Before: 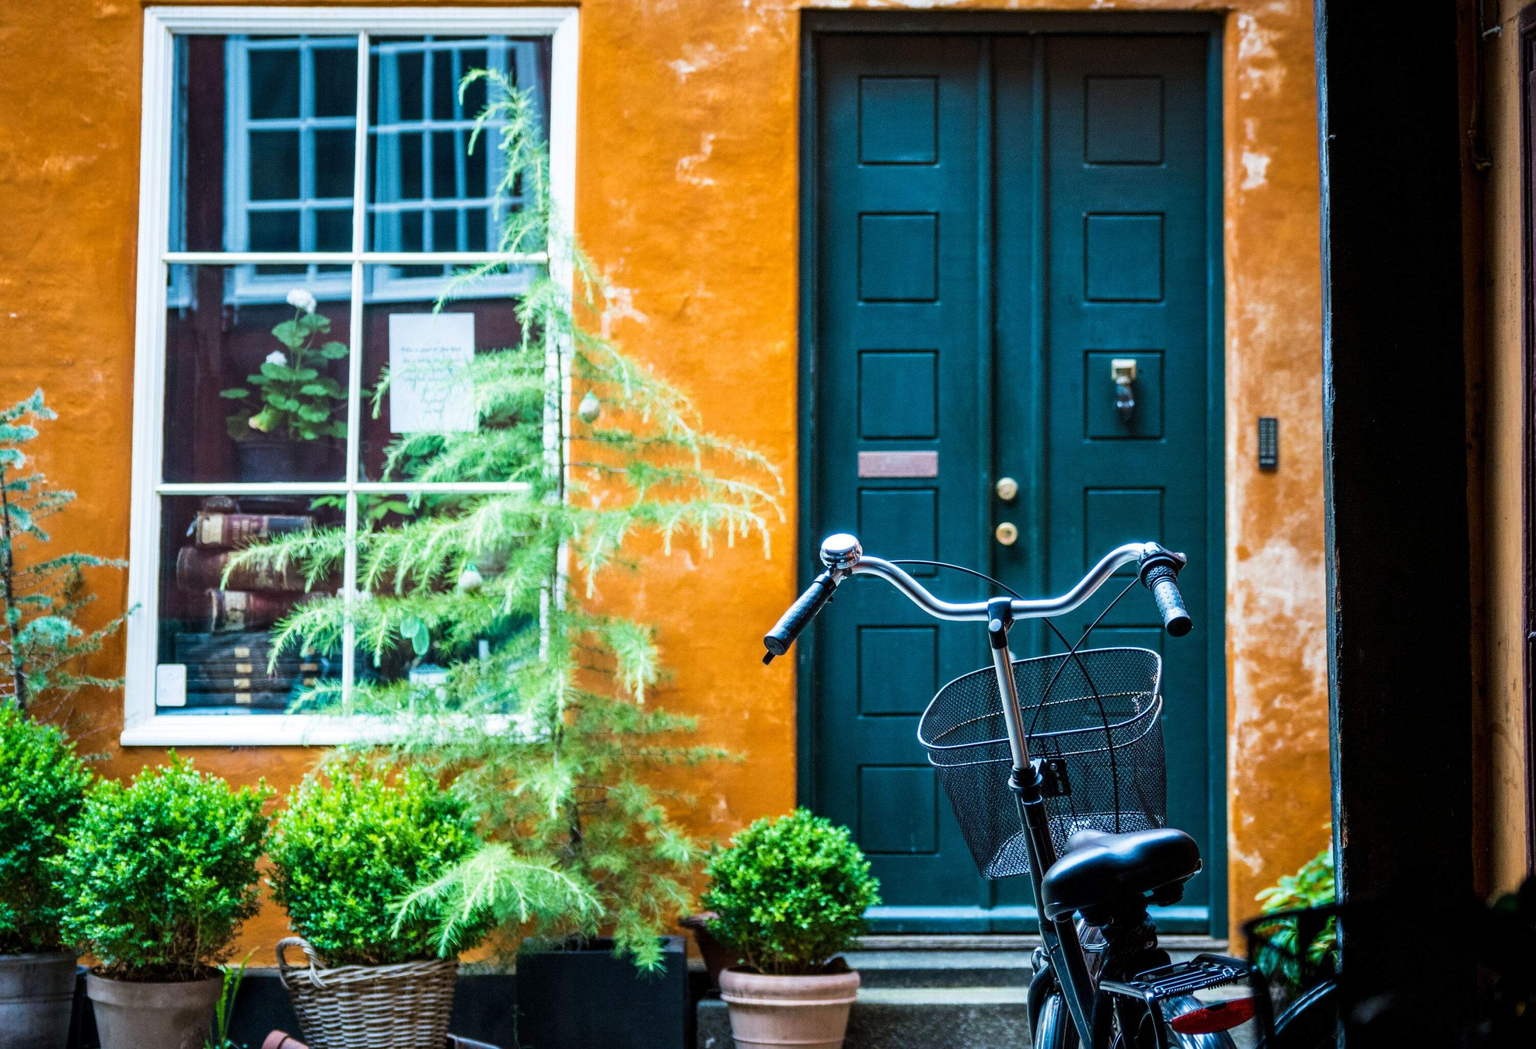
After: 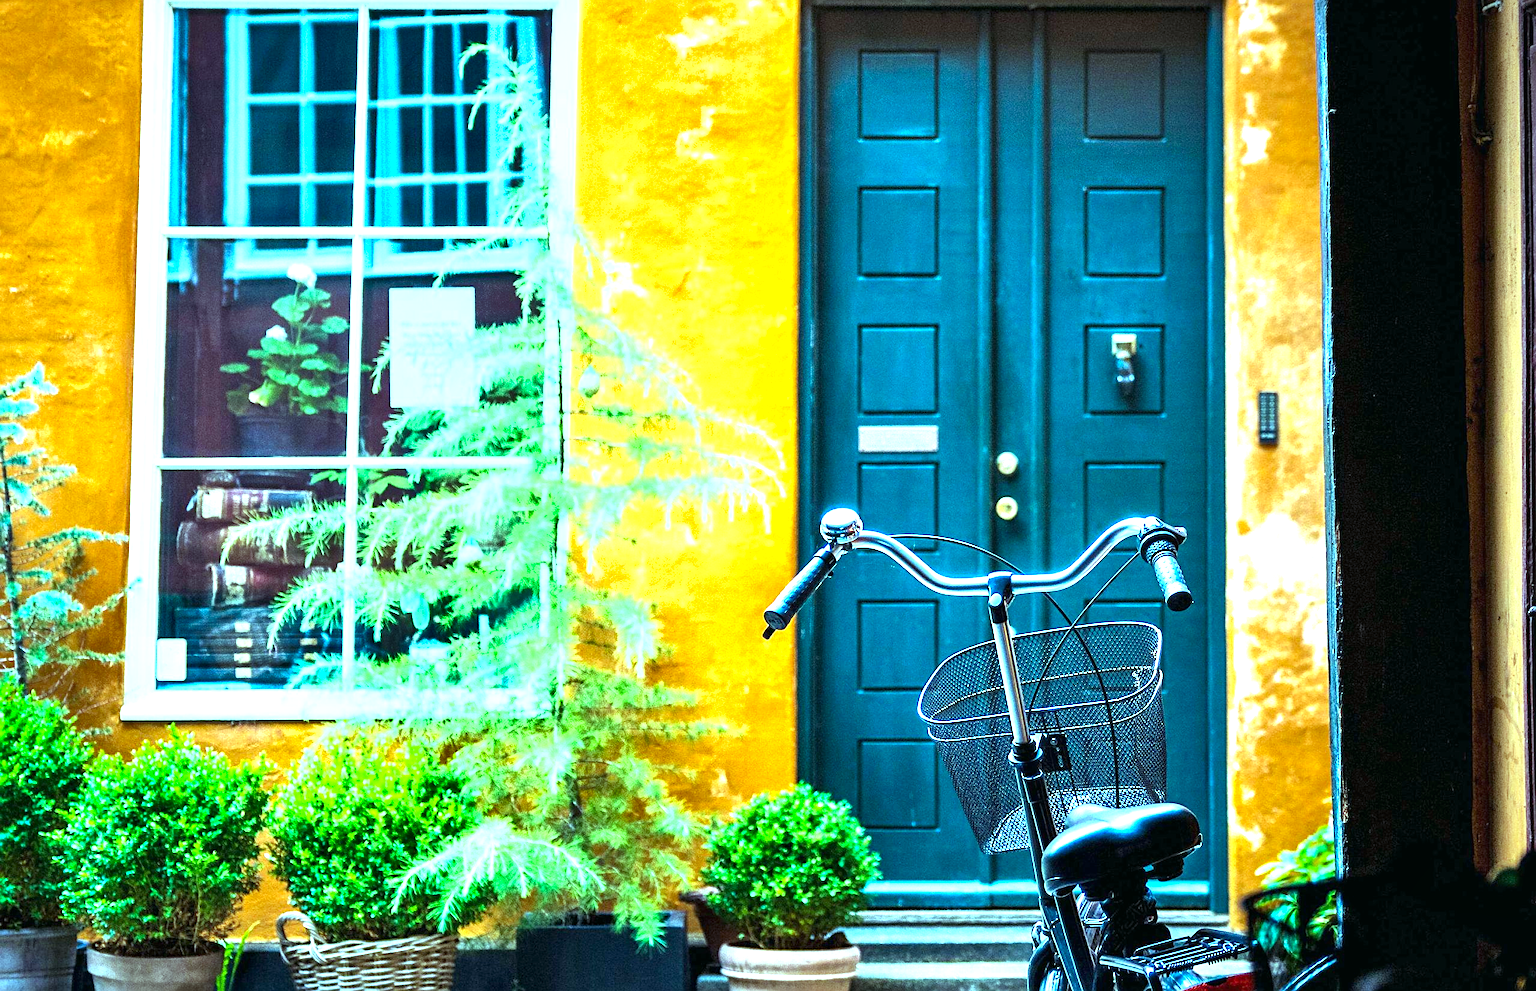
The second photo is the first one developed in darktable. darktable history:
crop and rotate: top 2.479%, bottom 3.018%
sharpen: on, module defaults
exposure: black level correction 0, exposure 1.3 EV, compensate exposure bias true, compensate highlight preservation false
color balance: mode lift, gamma, gain (sRGB), lift [0.997, 0.979, 1.021, 1.011], gamma [1, 1.084, 0.916, 0.998], gain [1, 0.87, 1.13, 1.101], contrast 4.55%, contrast fulcrum 38.24%, output saturation 104.09%
contrast brightness saturation: saturation 0.13
shadows and highlights: shadows 32, highlights -32, soften with gaussian
color correction: saturation 0.98
